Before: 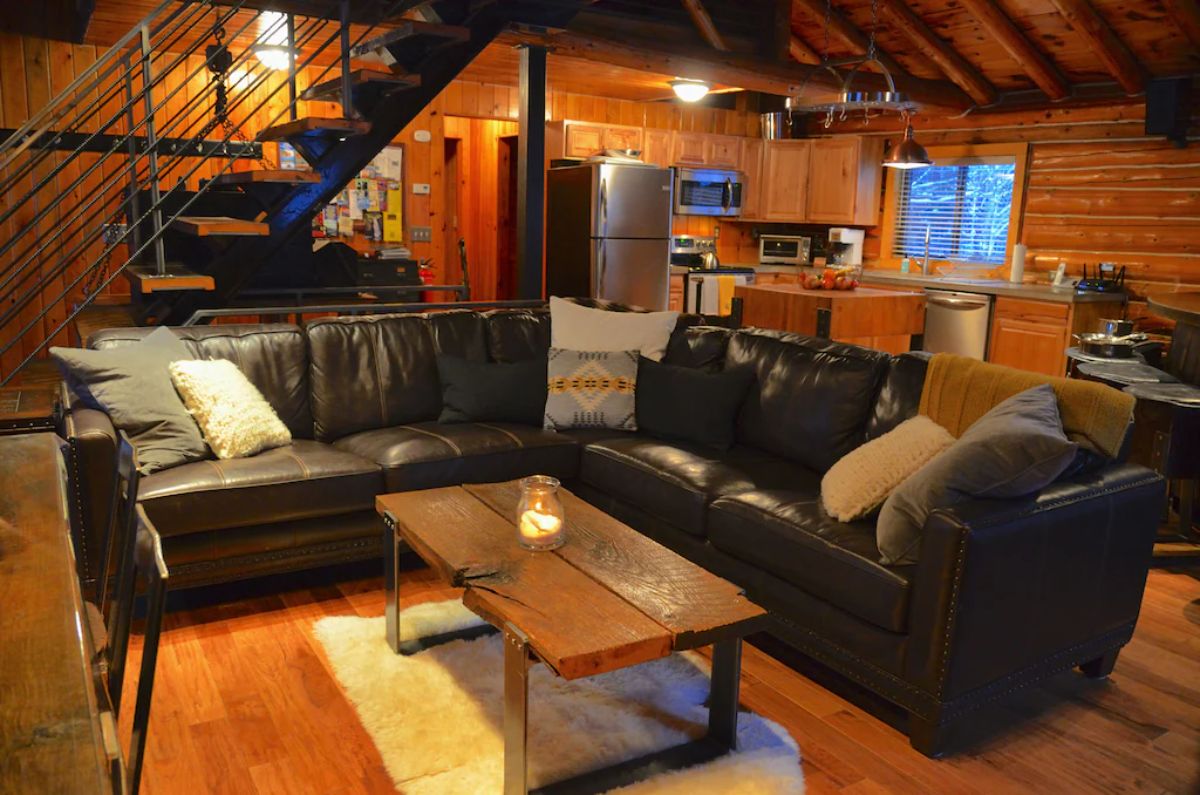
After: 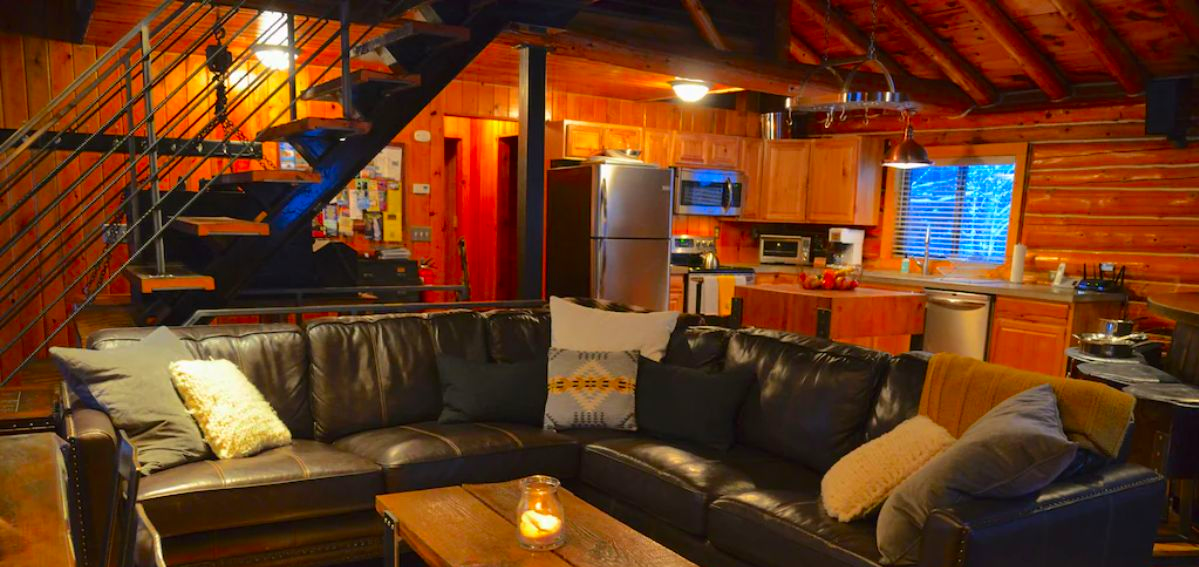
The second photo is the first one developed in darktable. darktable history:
crop: bottom 28.621%
color correction: highlights b* 0.029, saturation 1.37
